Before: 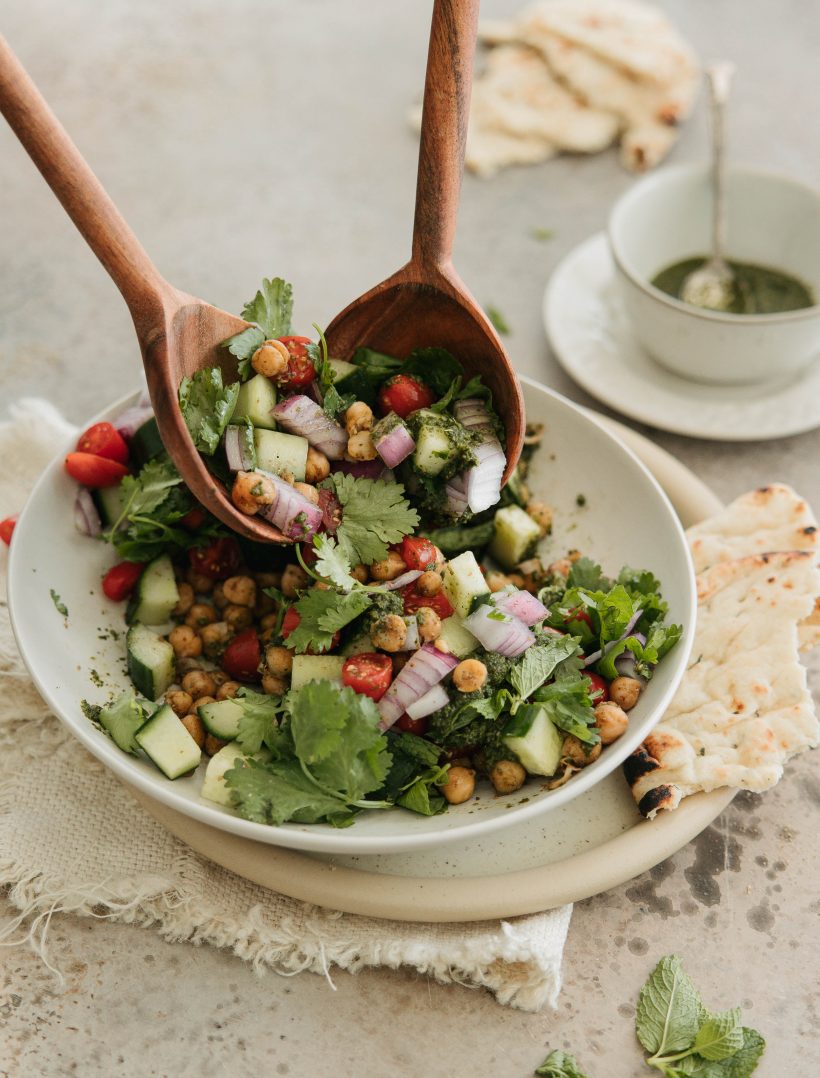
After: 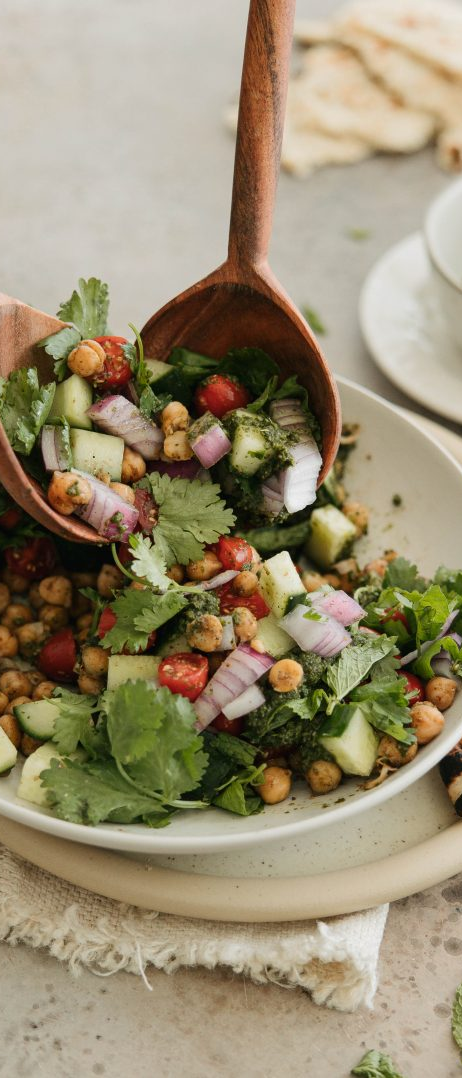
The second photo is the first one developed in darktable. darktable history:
crop and rotate: left 22.556%, right 20.999%
